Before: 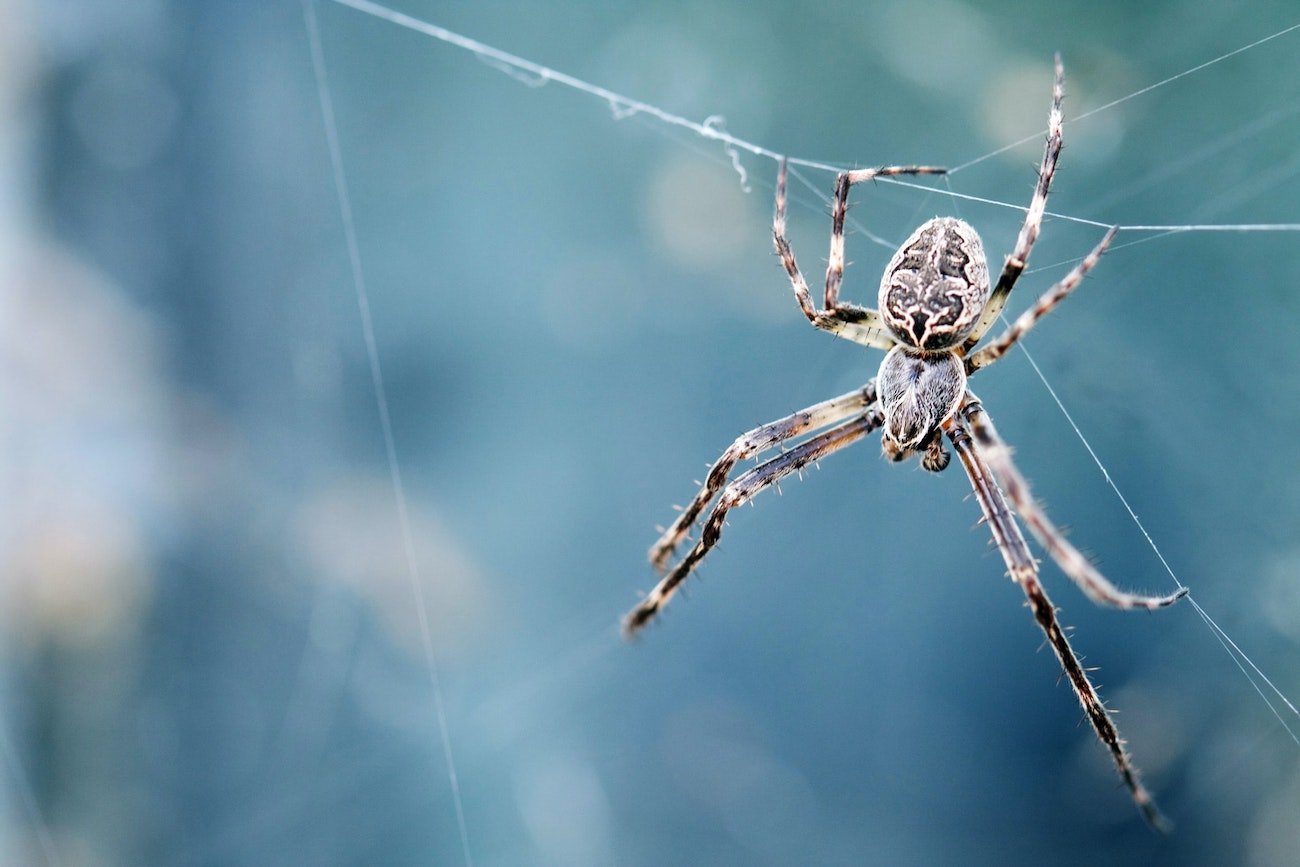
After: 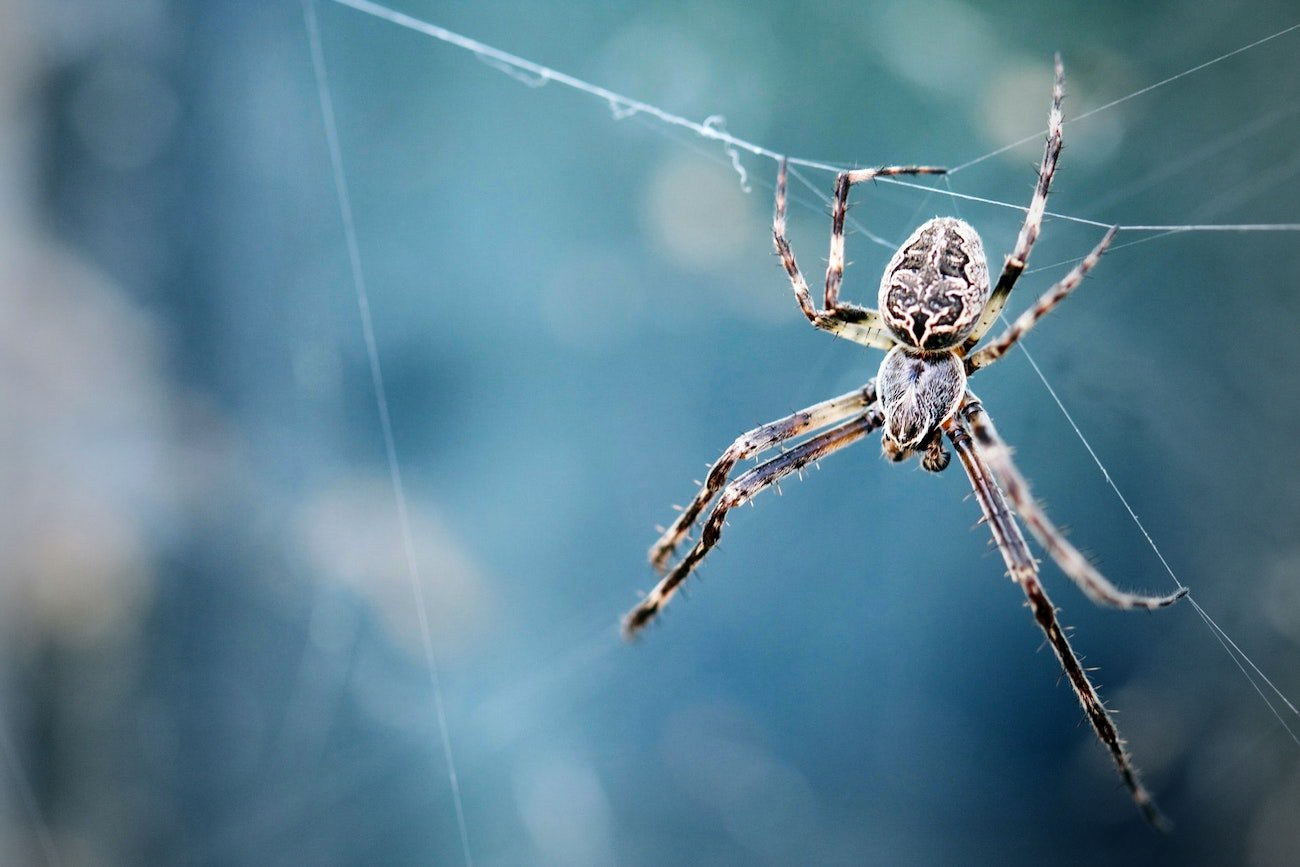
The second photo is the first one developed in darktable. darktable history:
vignetting: fall-off start 72.14%, fall-off radius 108.07%, brightness -0.713, saturation -0.488, center (-0.054, -0.359), width/height ratio 0.729
contrast brightness saturation: contrast 0.13, brightness -0.05, saturation 0.16
